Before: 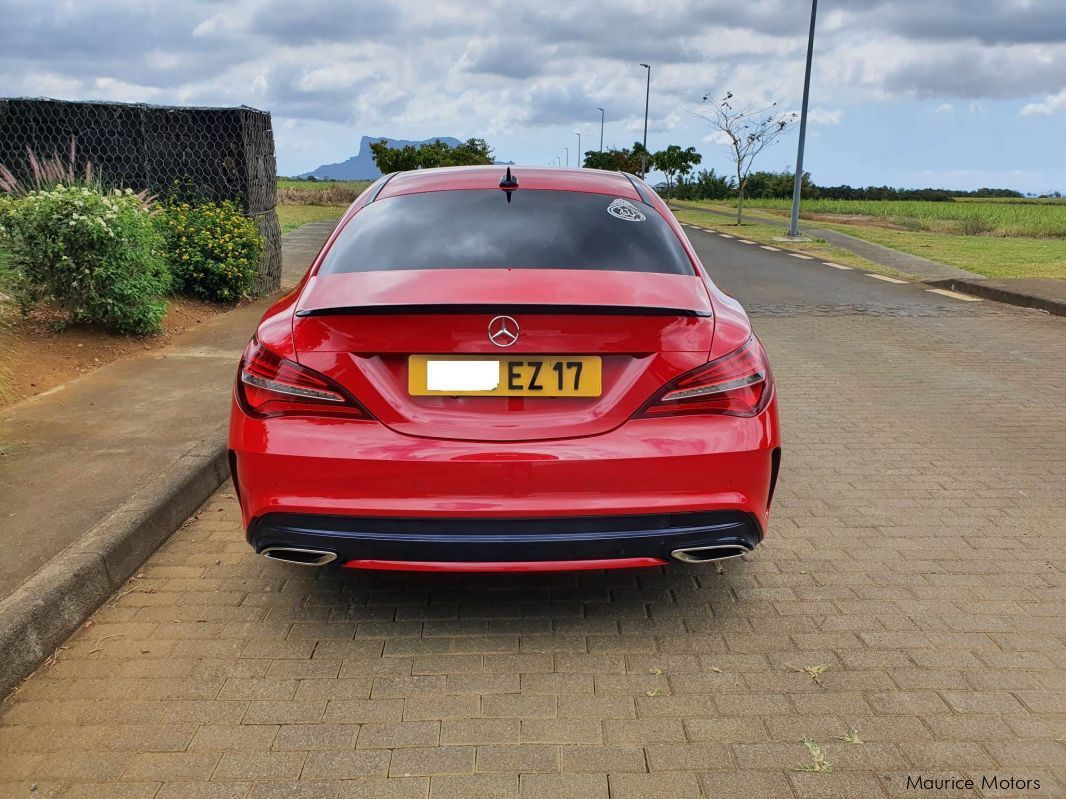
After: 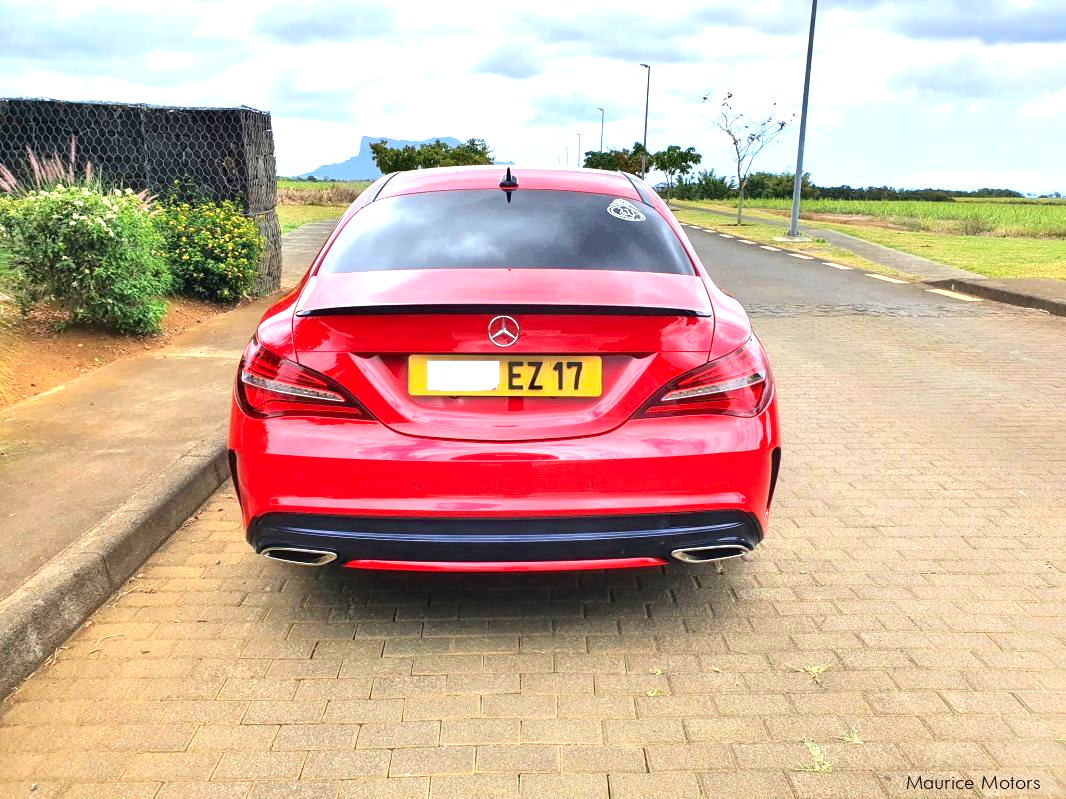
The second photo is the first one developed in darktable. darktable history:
exposure: black level correction 0, exposure 1.191 EV, compensate exposure bias true, compensate highlight preservation false
contrast brightness saturation: contrast 0.096, brightness 0.031, saturation 0.091
